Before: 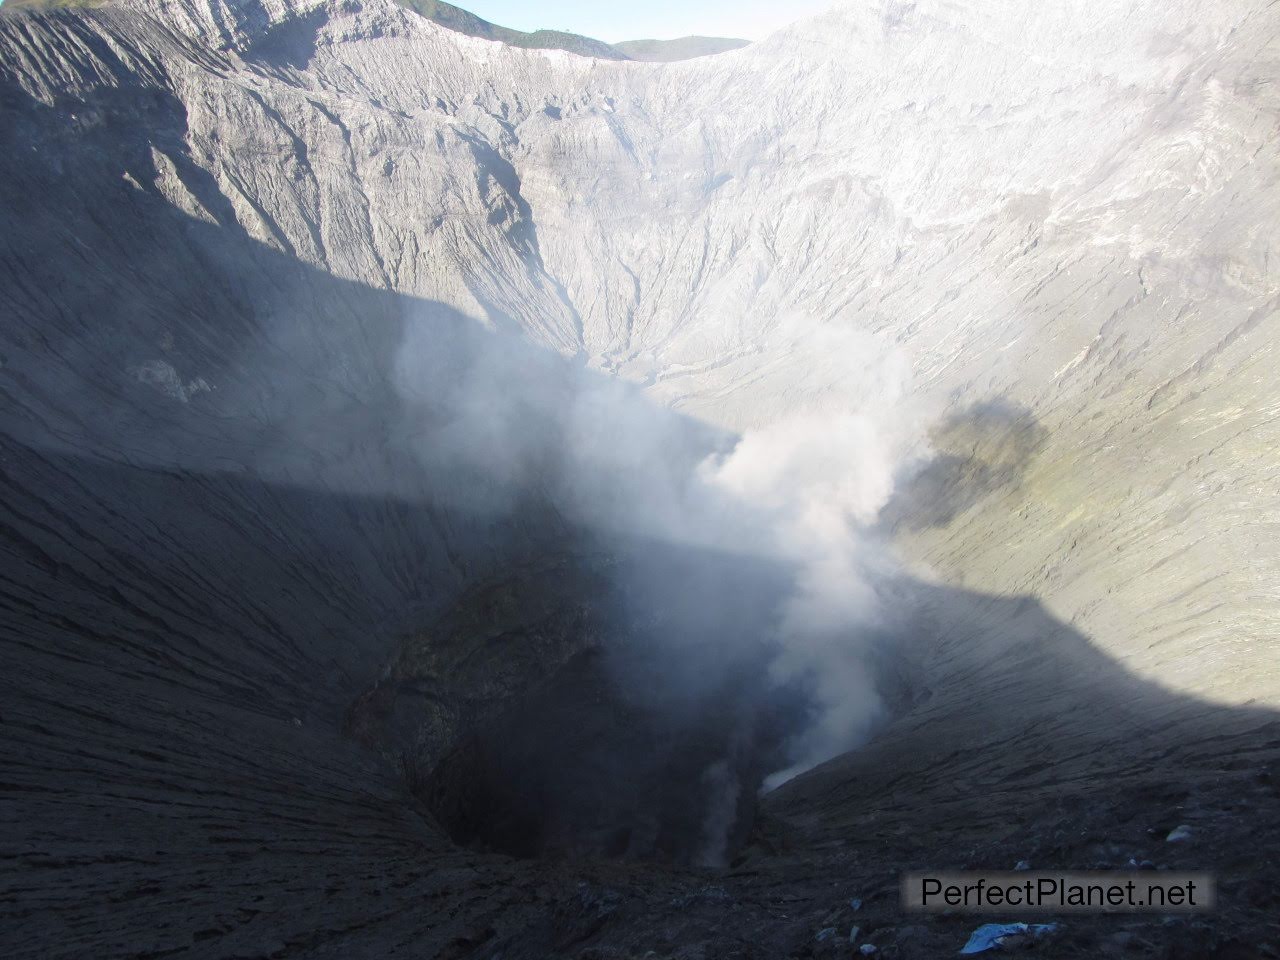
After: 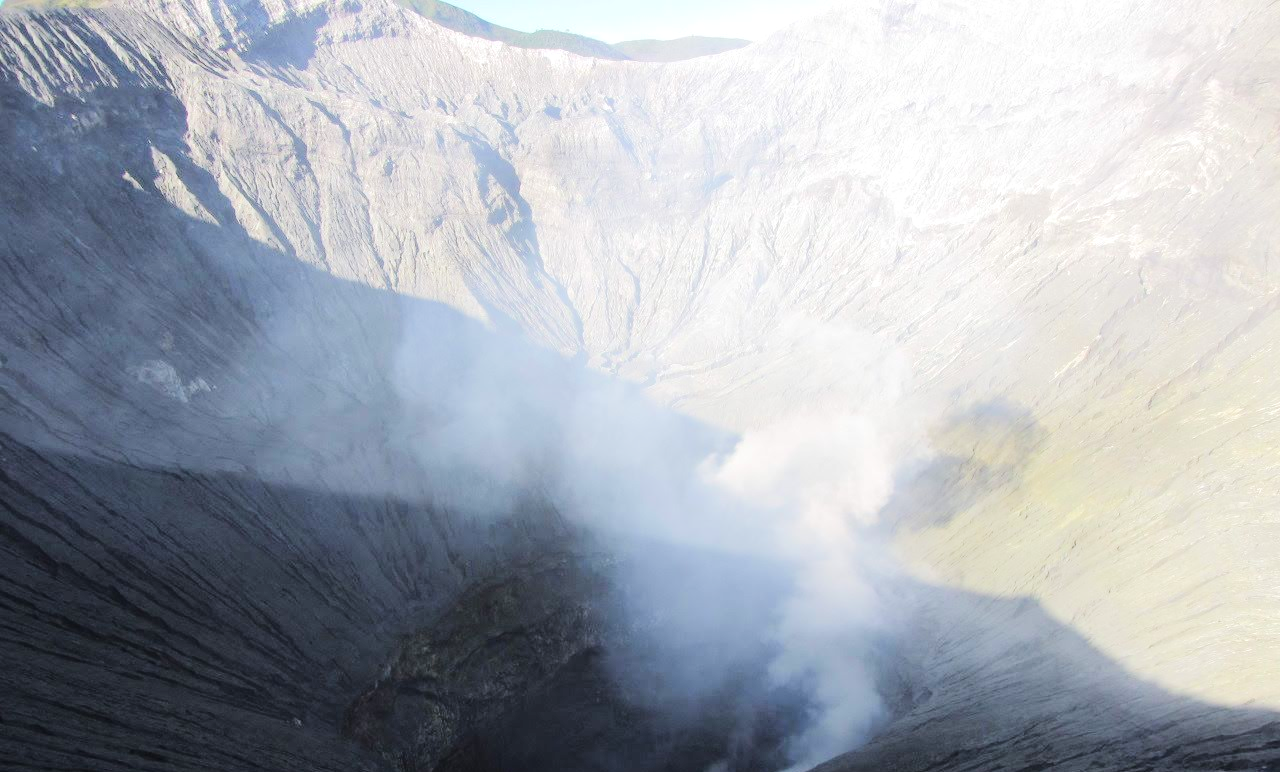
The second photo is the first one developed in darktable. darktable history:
crop: bottom 19.544%
base curve: curves: ch0 [(0, 0) (0.283, 0.295) (1, 1)], preserve colors none
tone equalizer: -7 EV 0.159 EV, -6 EV 0.592 EV, -5 EV 1.16 EV, -4 EV 1.3 EV, -3 EV 1.16 EV, -2 EV 0.6 EV, -1 EV 0.15 EV, edges refinement/feathering 500, mask exposure compensation -1.57 EV, preserve details no
